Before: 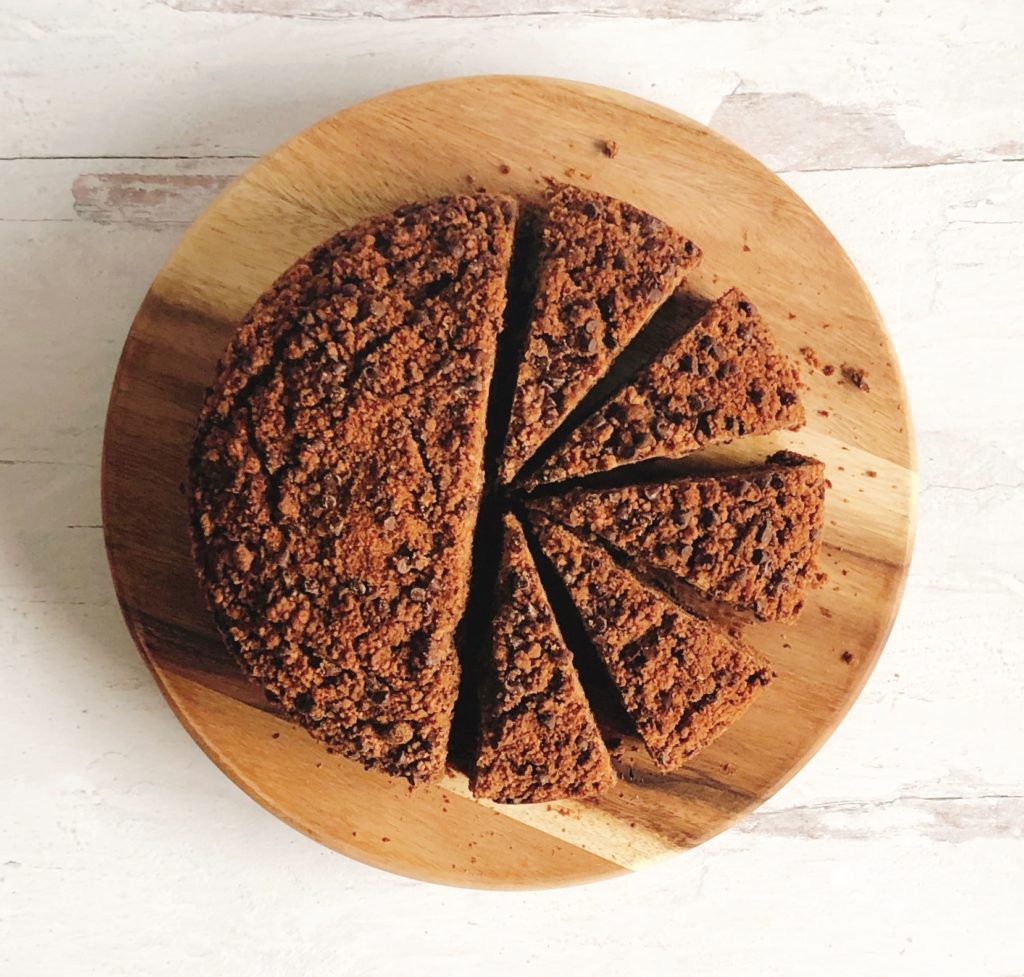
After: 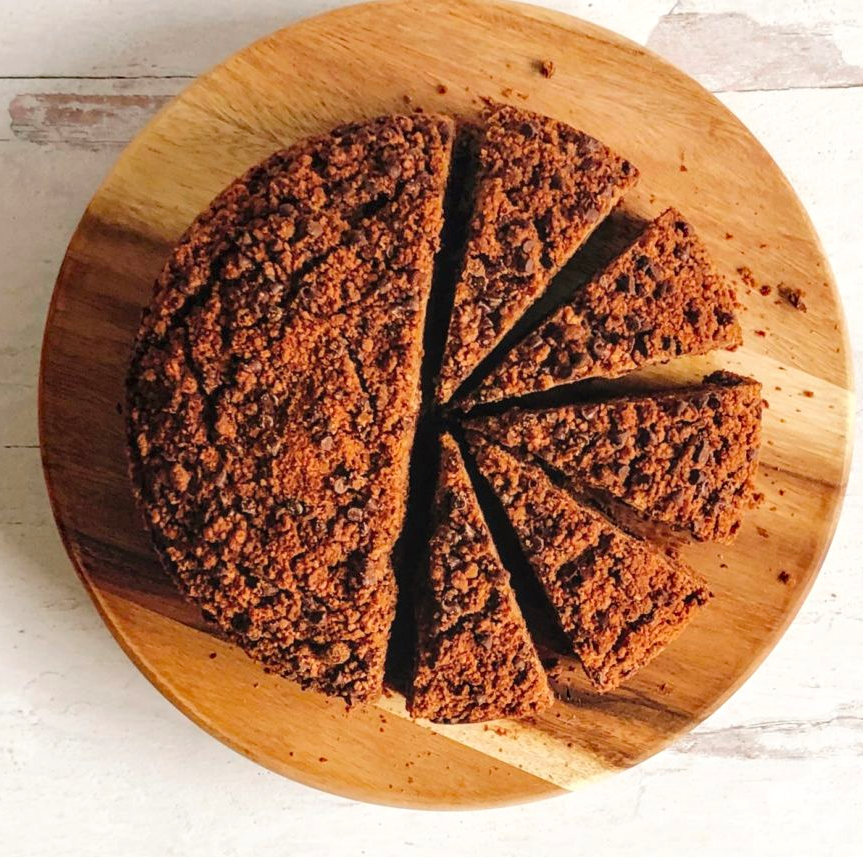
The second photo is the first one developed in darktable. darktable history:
local contrast: on, module defaults
haze removal: compatibility mode true, adaptive false
crop: left 6.168%, top 8.203%, right 9.55%, bottom 4.066%
